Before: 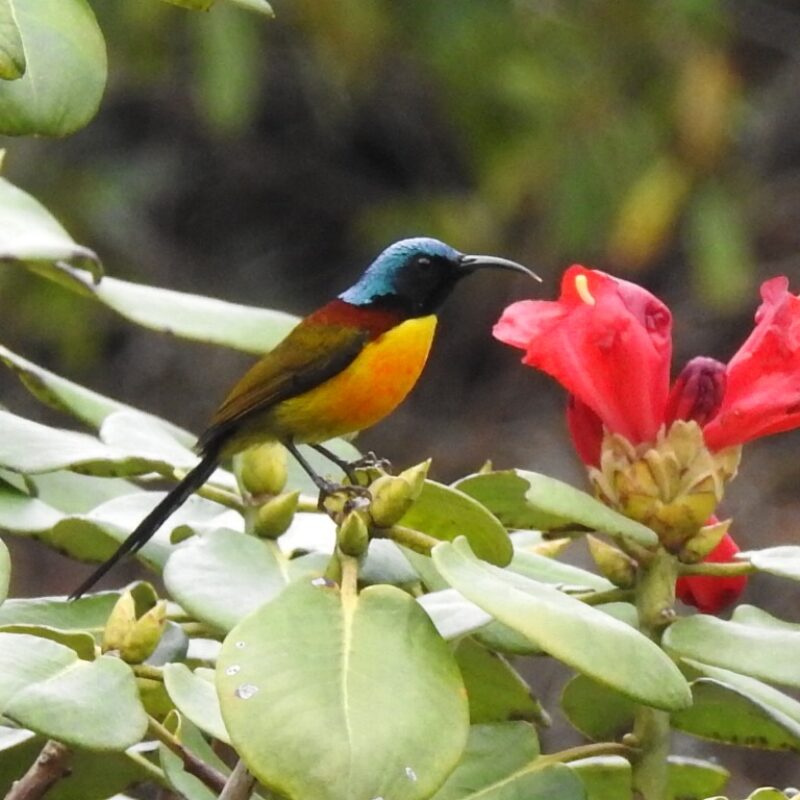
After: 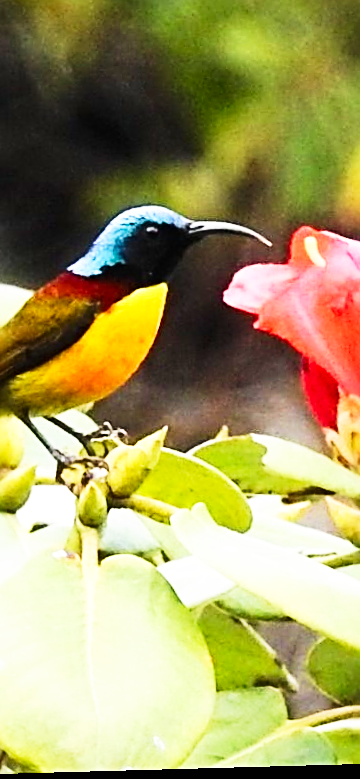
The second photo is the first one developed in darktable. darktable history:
exposure: exposure -0.21 EV, compensate highlight preservation false
rotate and perspective: rotation -2.22°, lens shift (horizontal) -0.022, automatic cropping off
crop: left 33.452%, top 6.025%, right 23.155%
sharpen: radius 2.676, amount 0.669
contrast brightness saturation: contrast 0.24, brightness 0.09
base curve: curves: ch0 [(0, 0) (0.007, 0.004) (0.027, 0.03) (0.046, 0.07) (0.207, 0.54) (0.442, 0.872) (0.673, 0.972) (1, 1)], preserve colors none
velvia: on, module defaults
